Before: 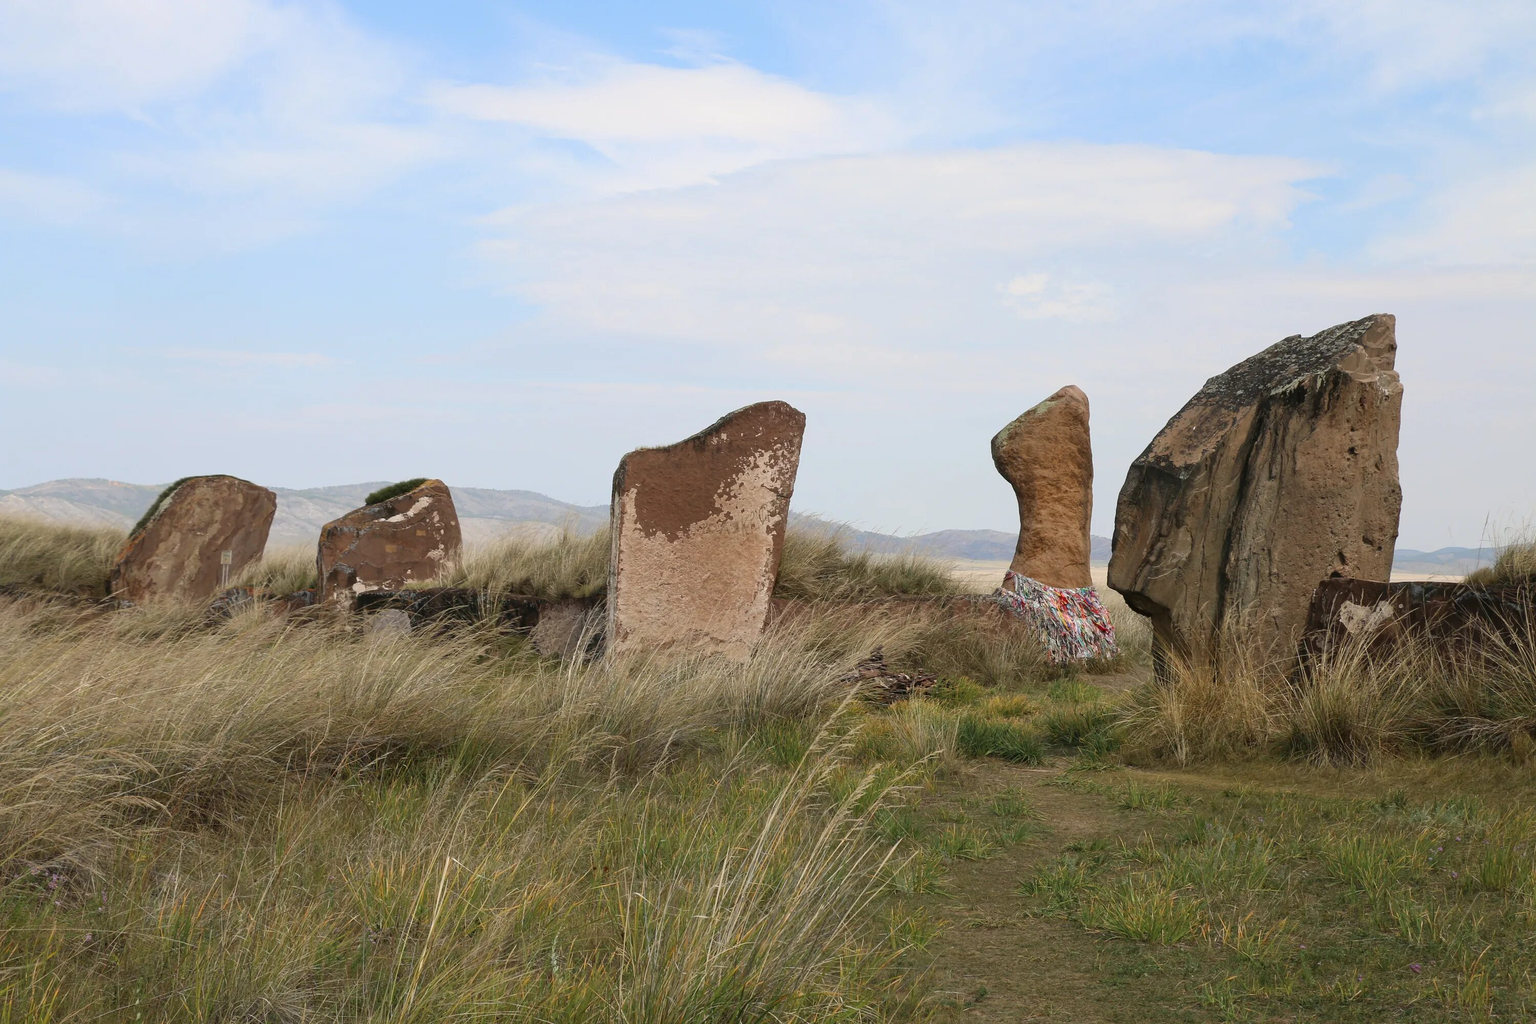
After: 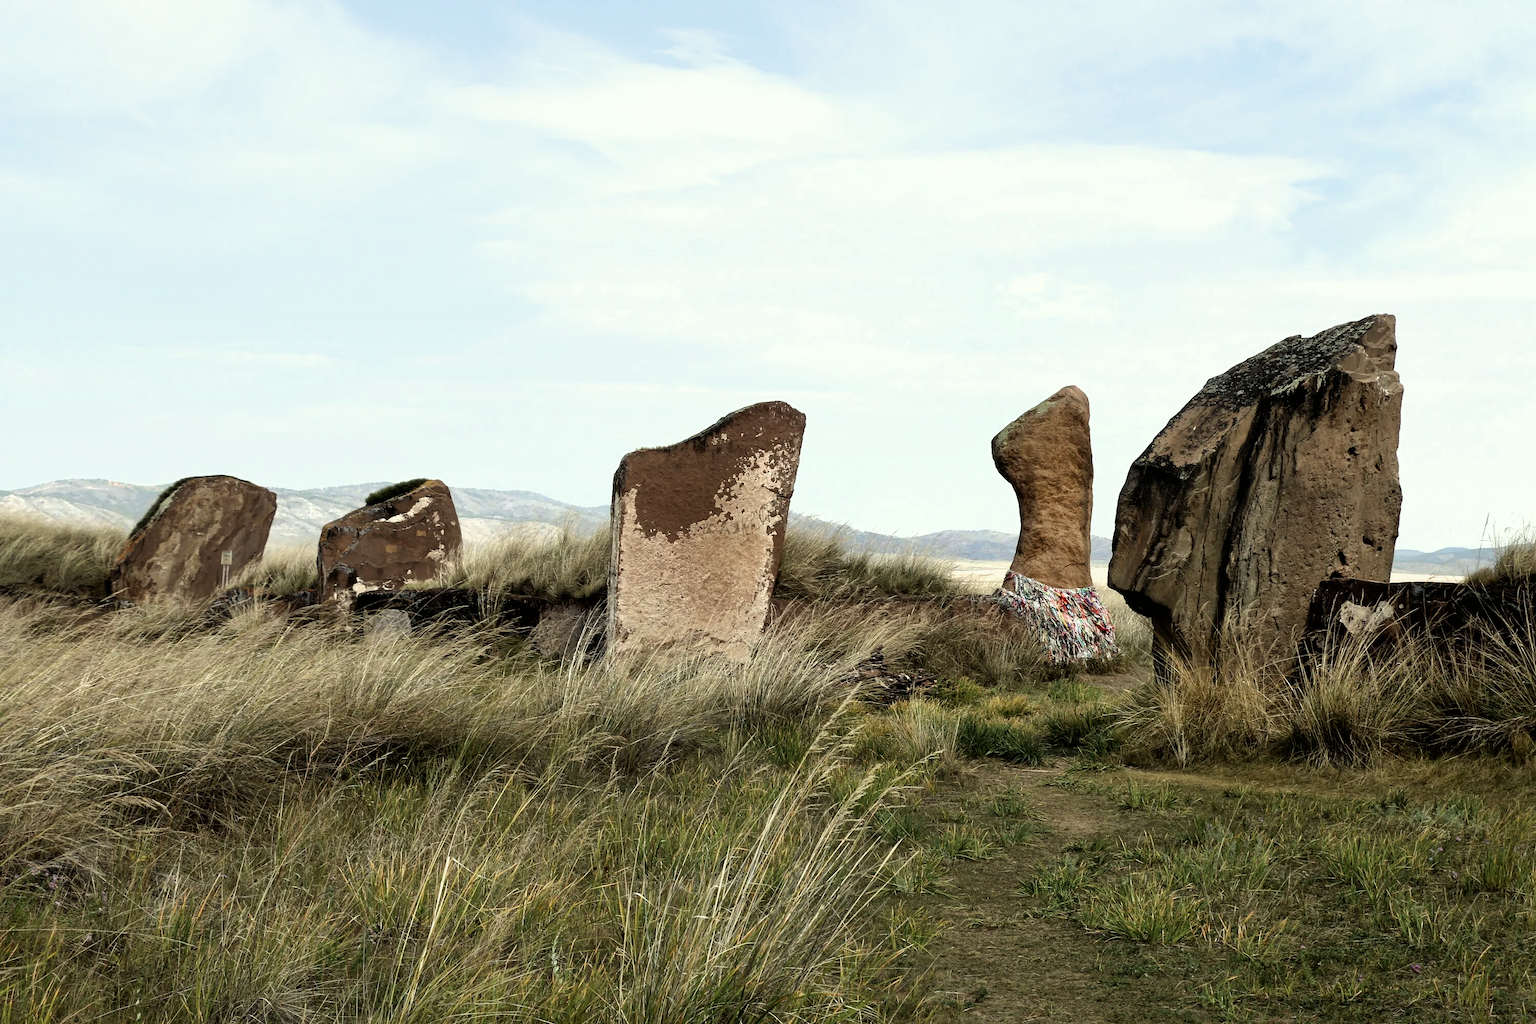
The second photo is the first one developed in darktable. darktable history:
filmic rgb: black relative exposure -8.18 EV, white relative exposure 2.21 EV, hardness 7.11, latitude 86.24%, contrast 1.695, highlights saturation mix -3.8%, shadows ↔ highlights balance -2.21%
color correction: highlights a* -4.59, highlights b* 5.05, saturation 0.956
shadows and highlights: on, module defaults
contrast brightness saturation: contrast 0.139
